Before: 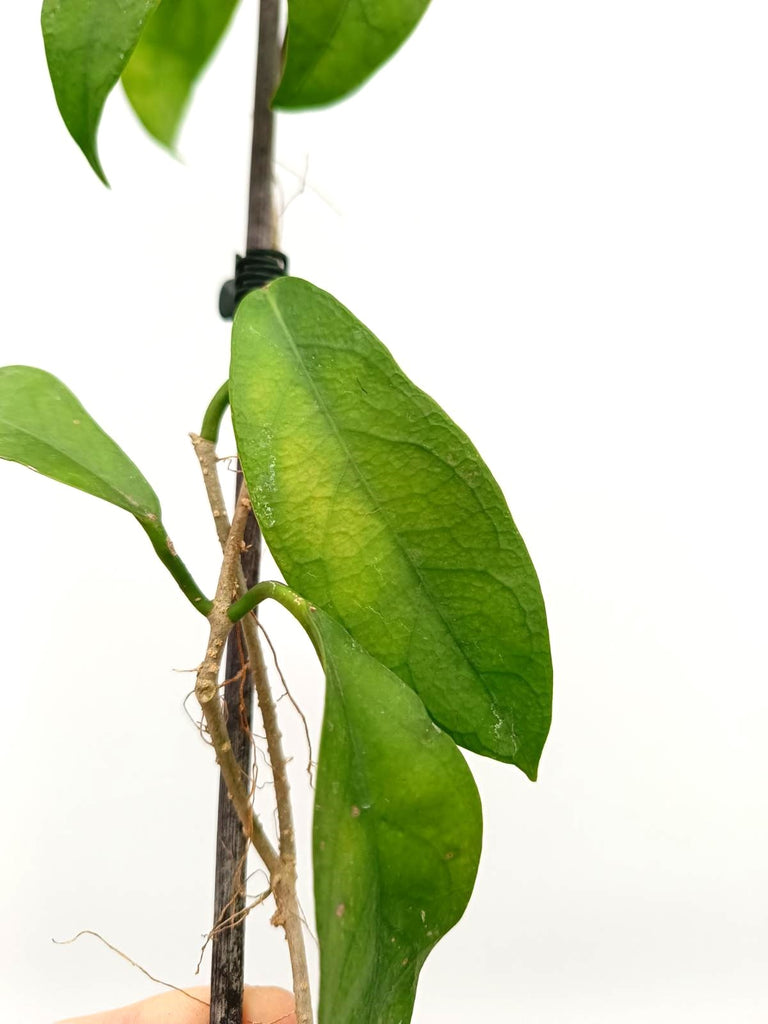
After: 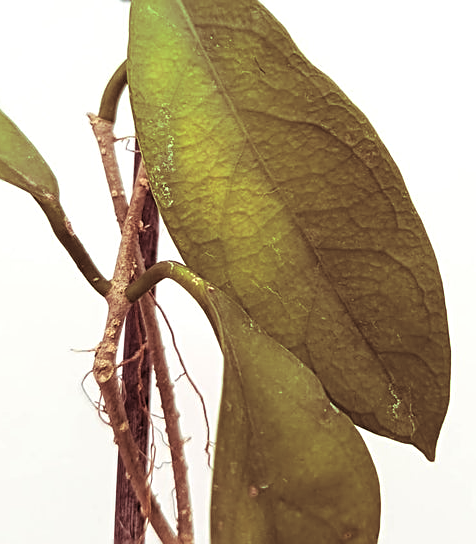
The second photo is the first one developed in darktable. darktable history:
sharpen: amount 0.478
split-toning: highlights › hue 187.2°, highlights › saturation 0.83, balance -68.05, compress 56.43%
crop: left 13.312%, top 31.28%, right 24.627%, bottom 15.582%
